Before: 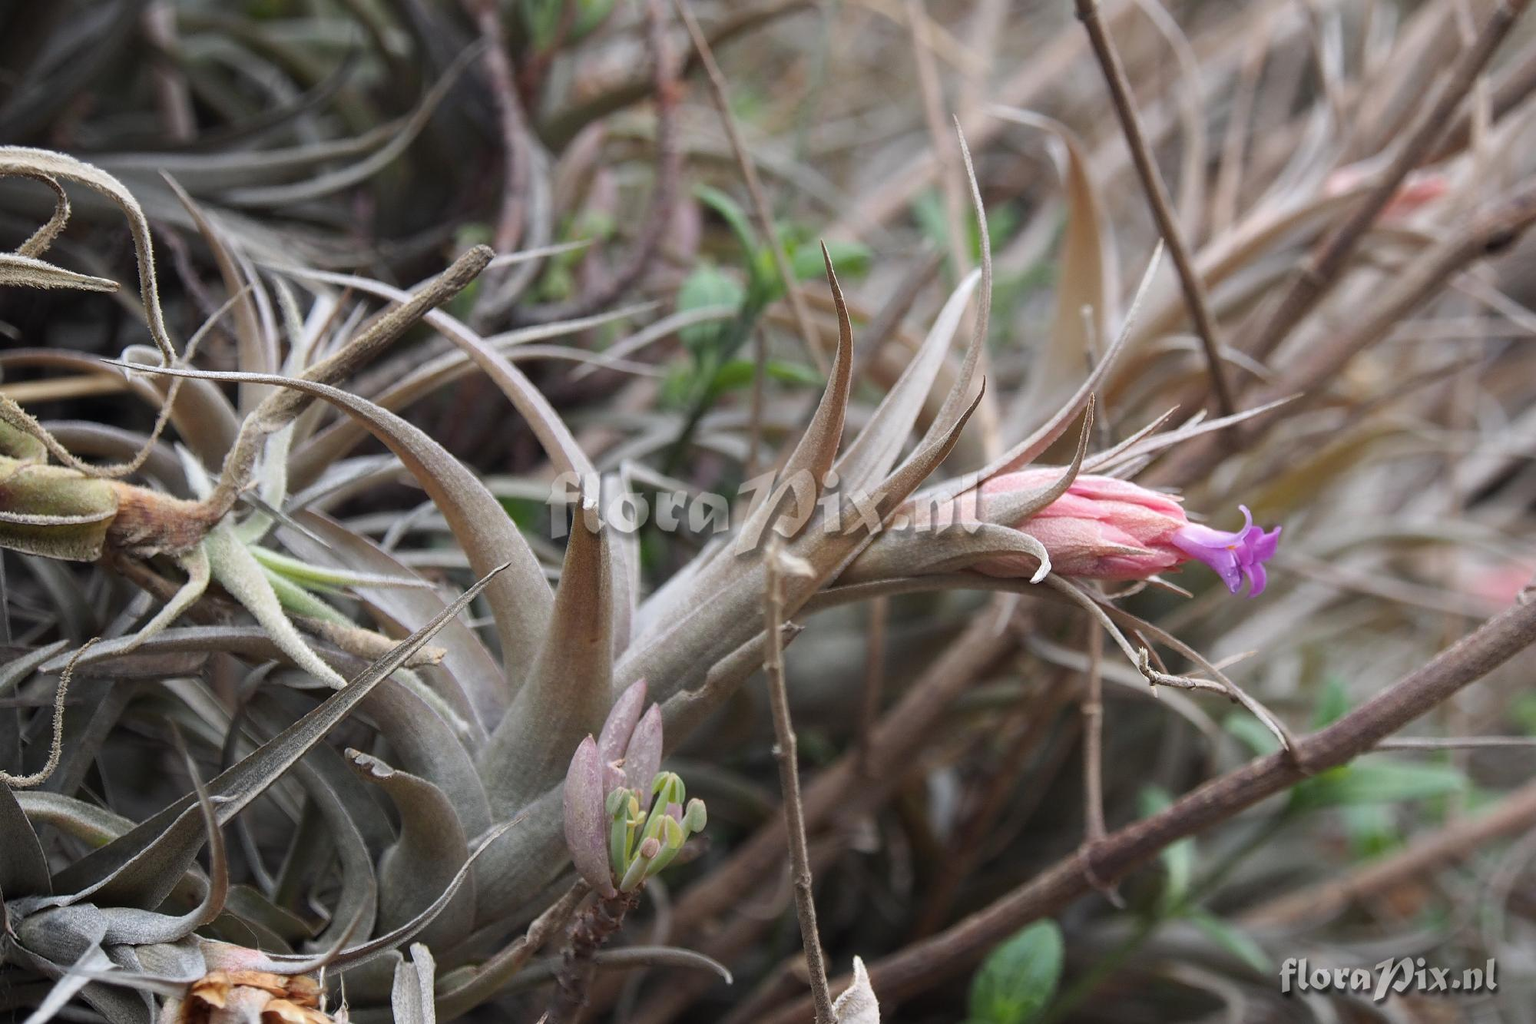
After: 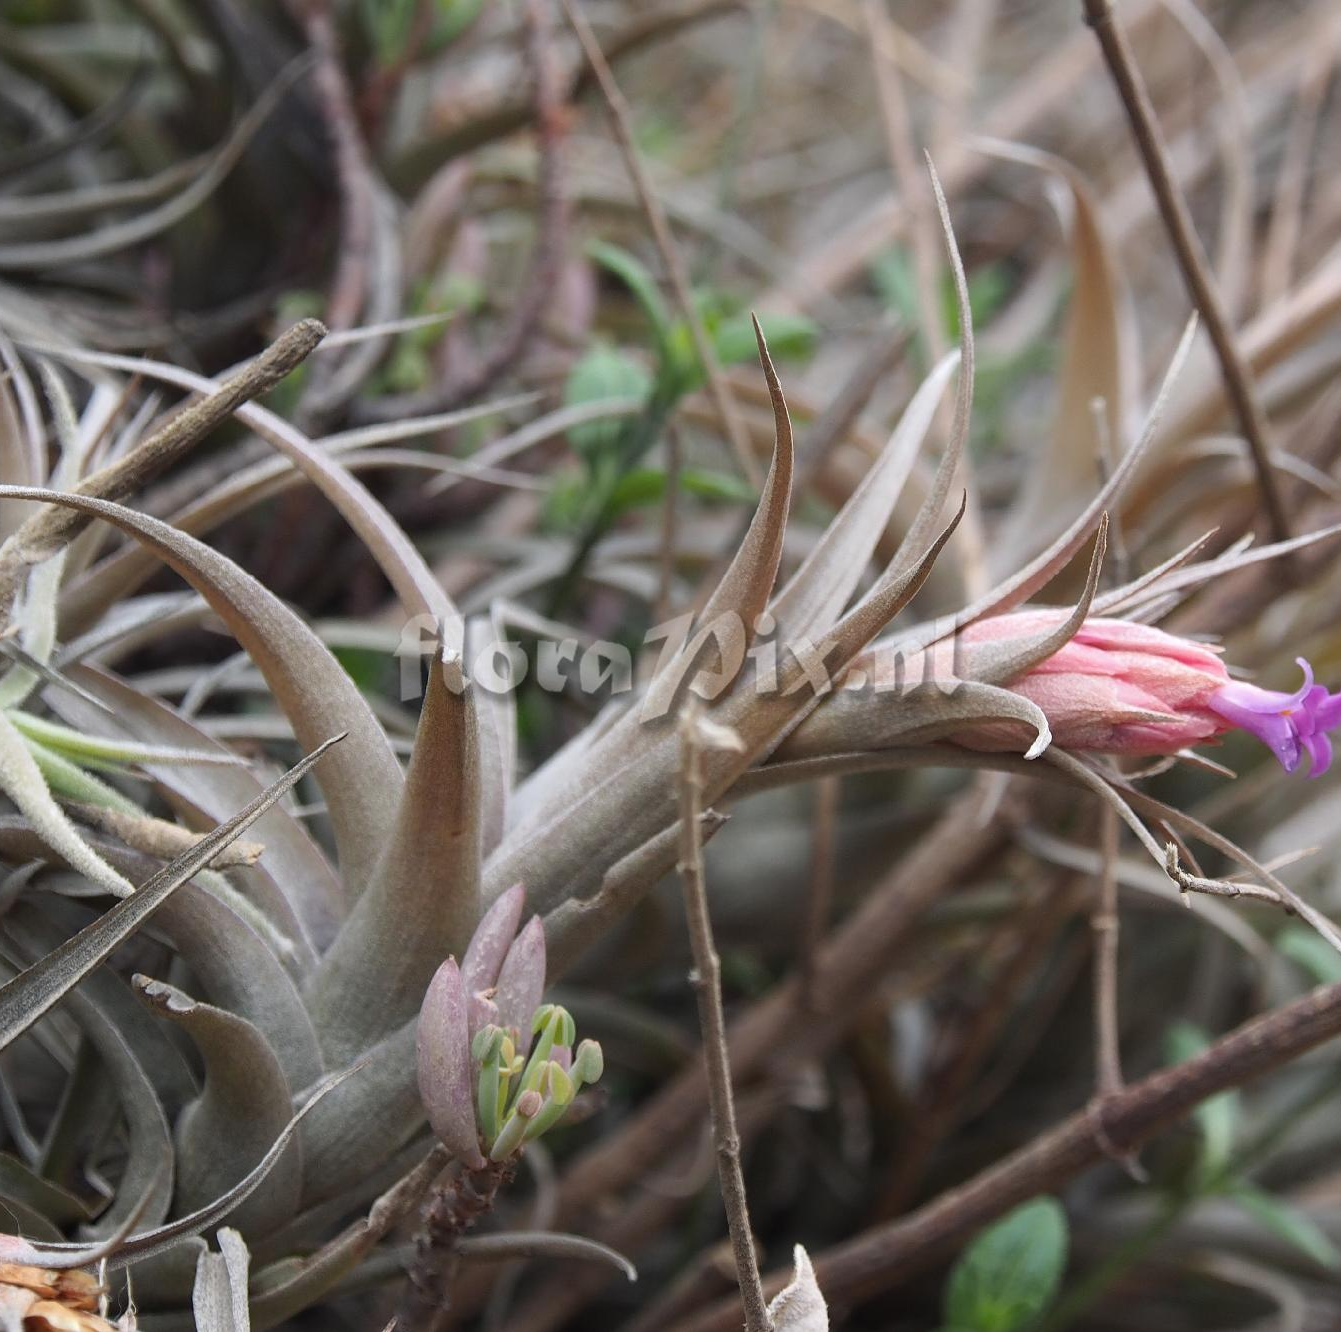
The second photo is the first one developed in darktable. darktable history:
crop and rotate: left 15.893%, right 17.053%
